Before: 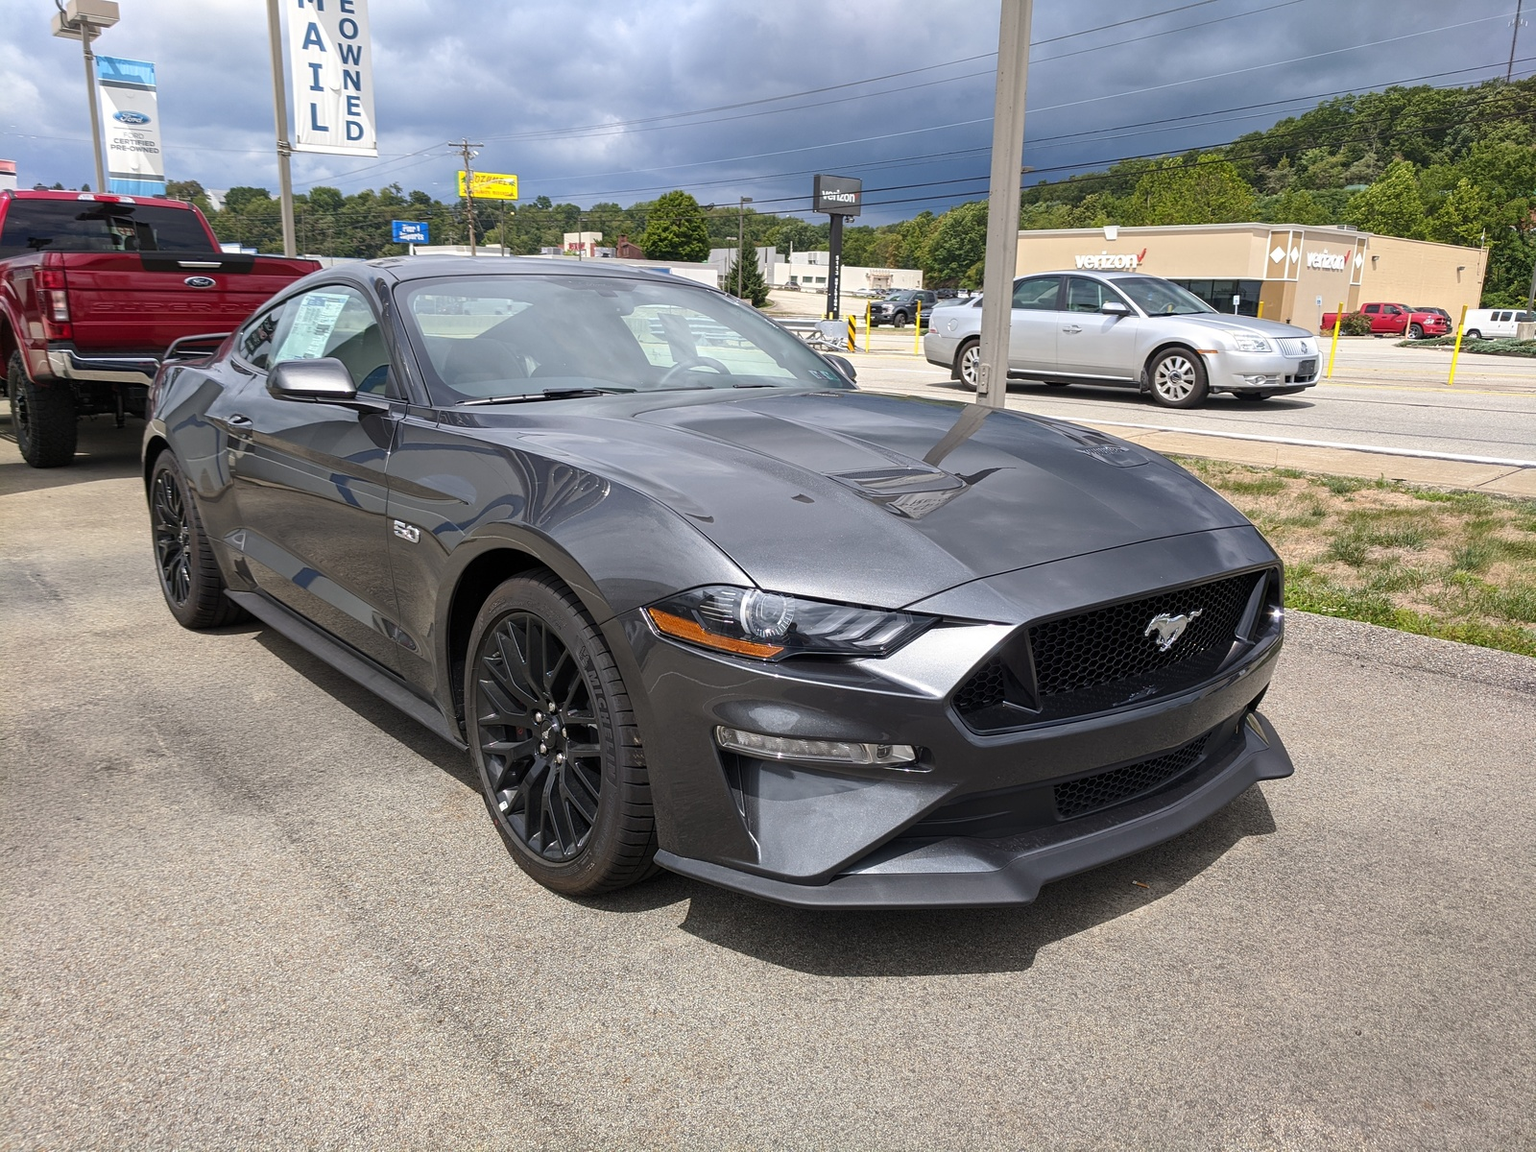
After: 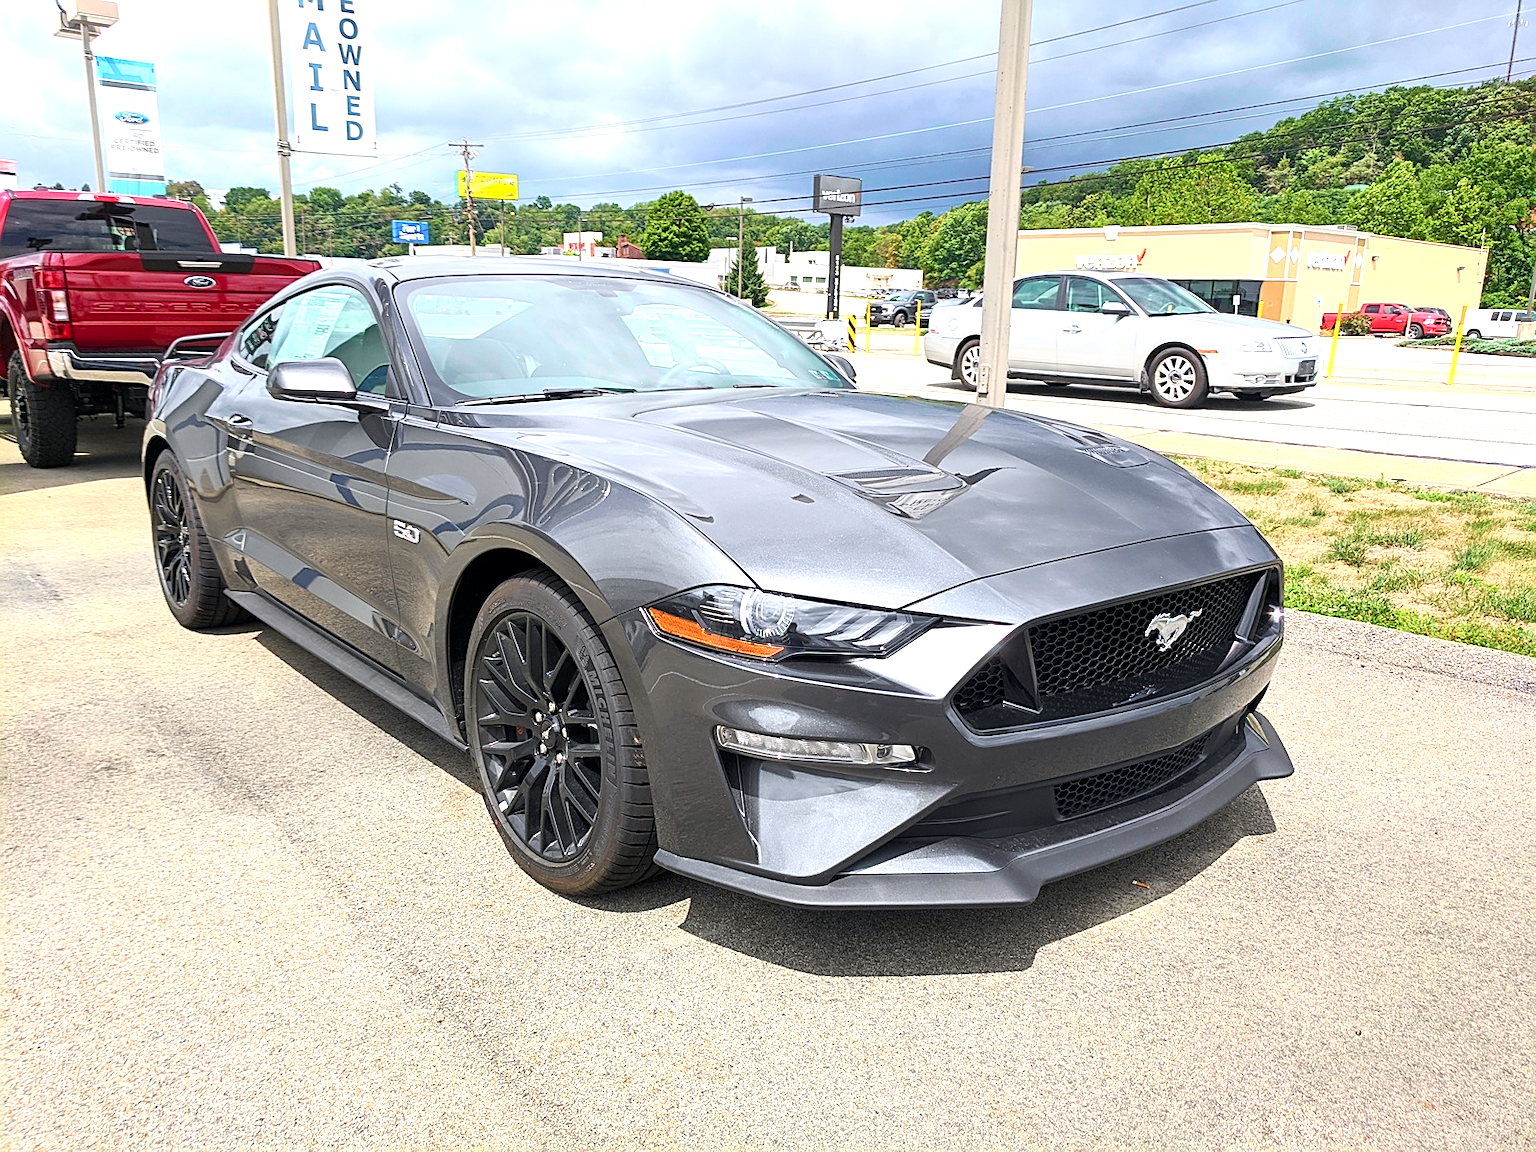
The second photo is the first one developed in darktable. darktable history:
white balance: emerald 1
tone curve: curves: ch0 [(0, 0) (0.051, 0.047) (0.102, 0.099) (0.232, 0.249) (0.462, 0.501) (0.698, 0.761) (0.908, 0.946) (1, 1)]; ch1 [(0, 0) (0.339, 0.298) (0.402, 0.363) (0.453, 0.413) (0.485, 0.469) (0.494, 0.493) (0.504, 0.501) (0.525, 0.533) (0.563, 0.591) (0.597, 0.631) (1, 1)]; ch2 [(0, 0) (0.48, 0.48) (0.504, 0.5) (0.539, 0.554) (0.59, 0.628) (0.642, 0.682) (0.824, 0.815) (1, 1)], color space Lab, independent channels, preserve colors none
sharpen: on, module defaults
exposure: black level correction 0.001, exposure 0.955 EV, compensate exposure bias true, compensate highlight preservation false
